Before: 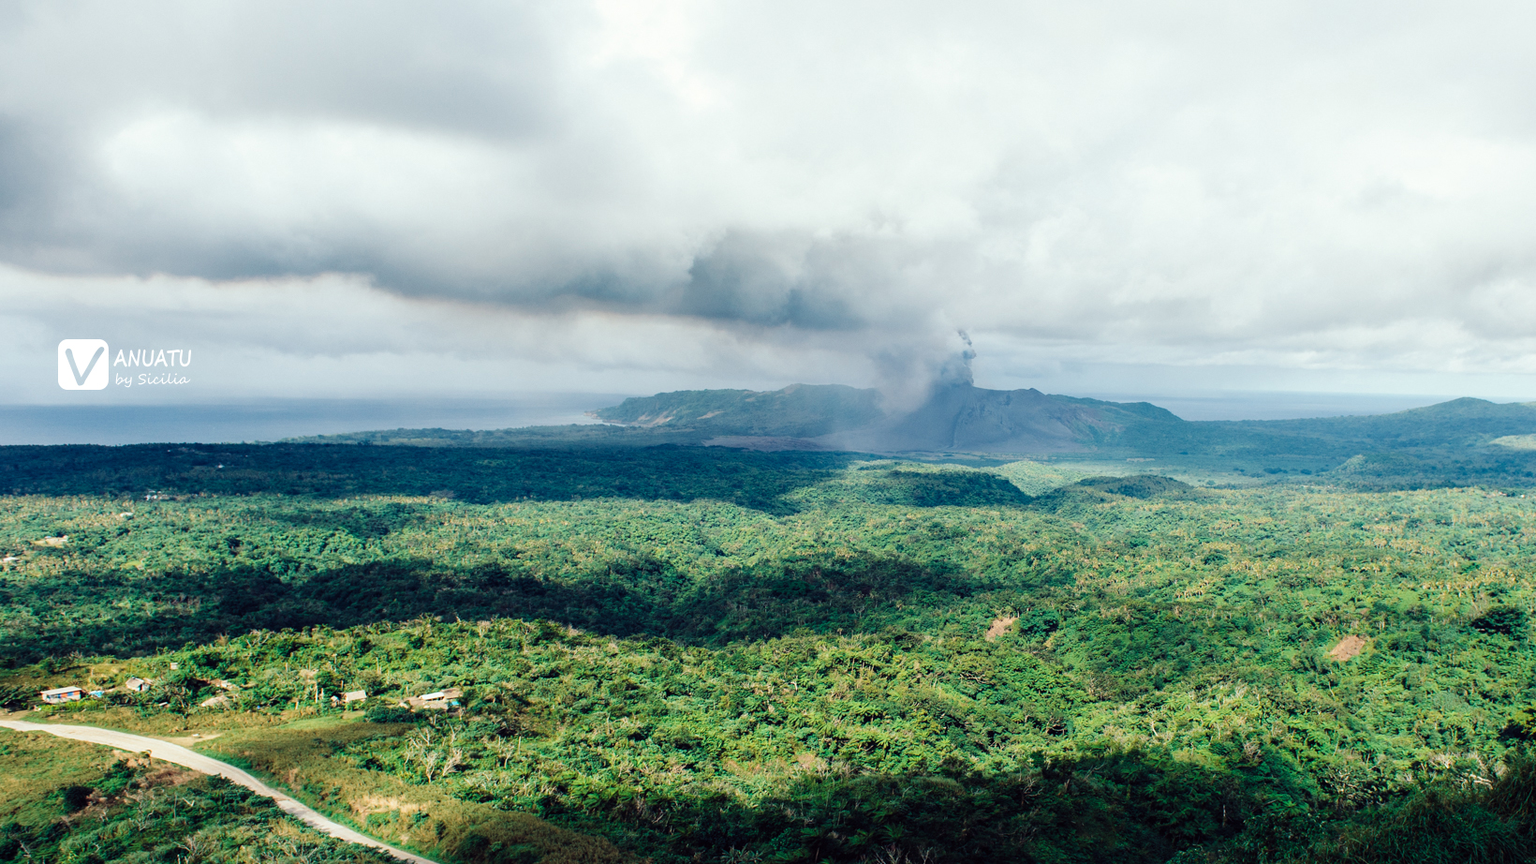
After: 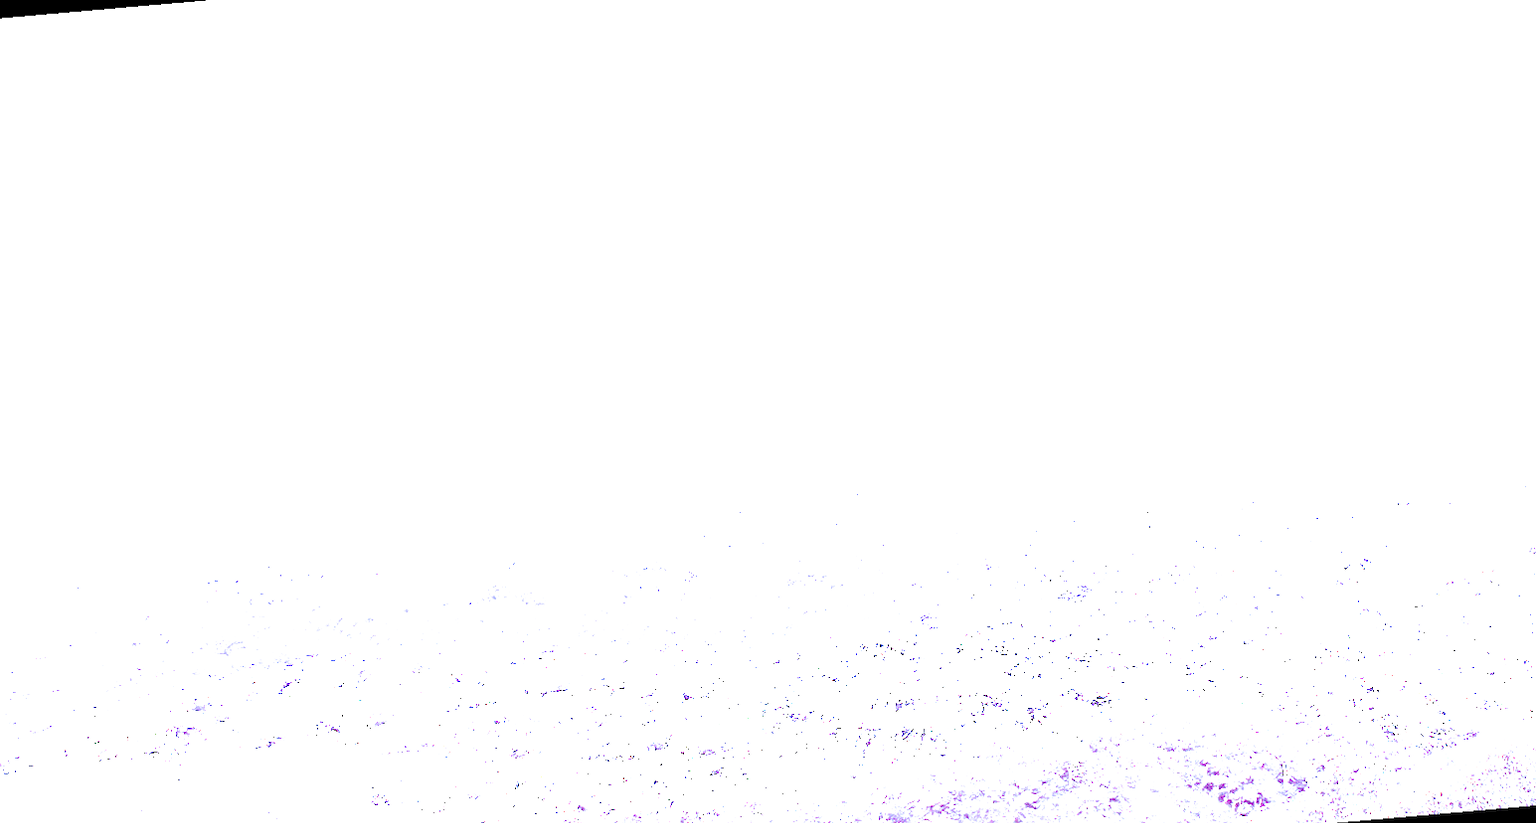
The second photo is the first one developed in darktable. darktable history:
rotate and perspective: rotation -5°, crop left 0.05, crop right 0.952, crop top 0.11, crop bottom 0.89
filmic rgb: black relative exposure -9.08 EV, white relative exposure 2.3 EV, hardness 7.49
exposure: exposure 8 EV, compensate highlight preservation false
